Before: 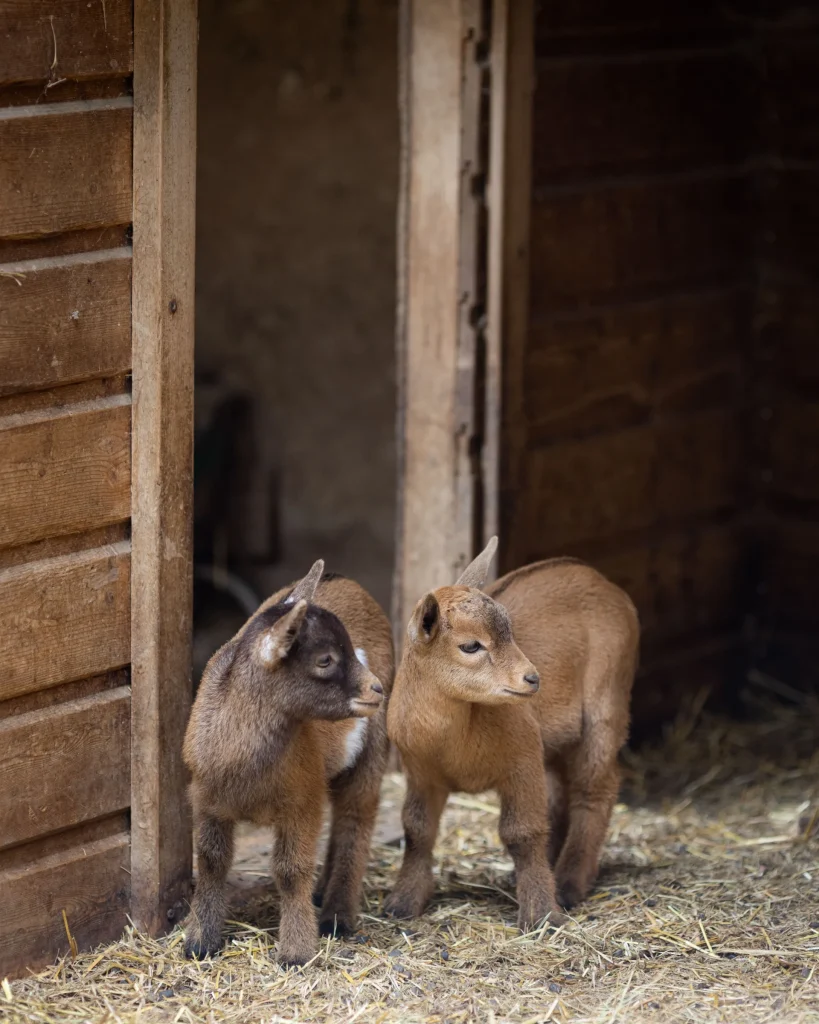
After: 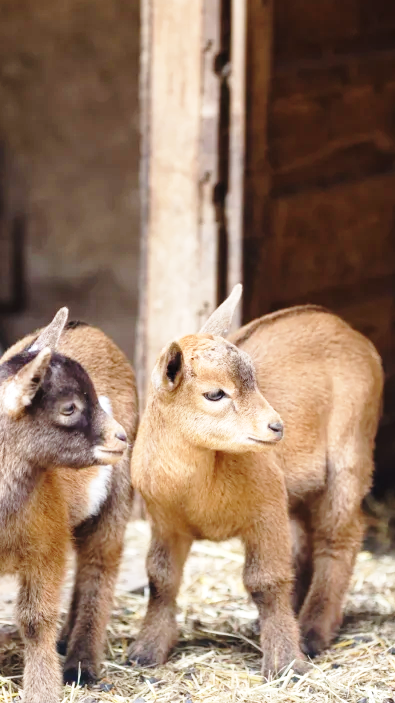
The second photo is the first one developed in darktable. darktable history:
crop: left 31.379%, top 24.658%, right 20.326%, bottom 6.628%
exposure: black level correction 0, exposure 0.7 EV, compensate exposure bias true, compensate highlight preservation false
base curve: curves: ch0 [(0, 0) (0.028, 0.03) (0.121, 0.232) (0.46, 0.748) (0.859, 0.968) (1, 1)], preserve colors none
